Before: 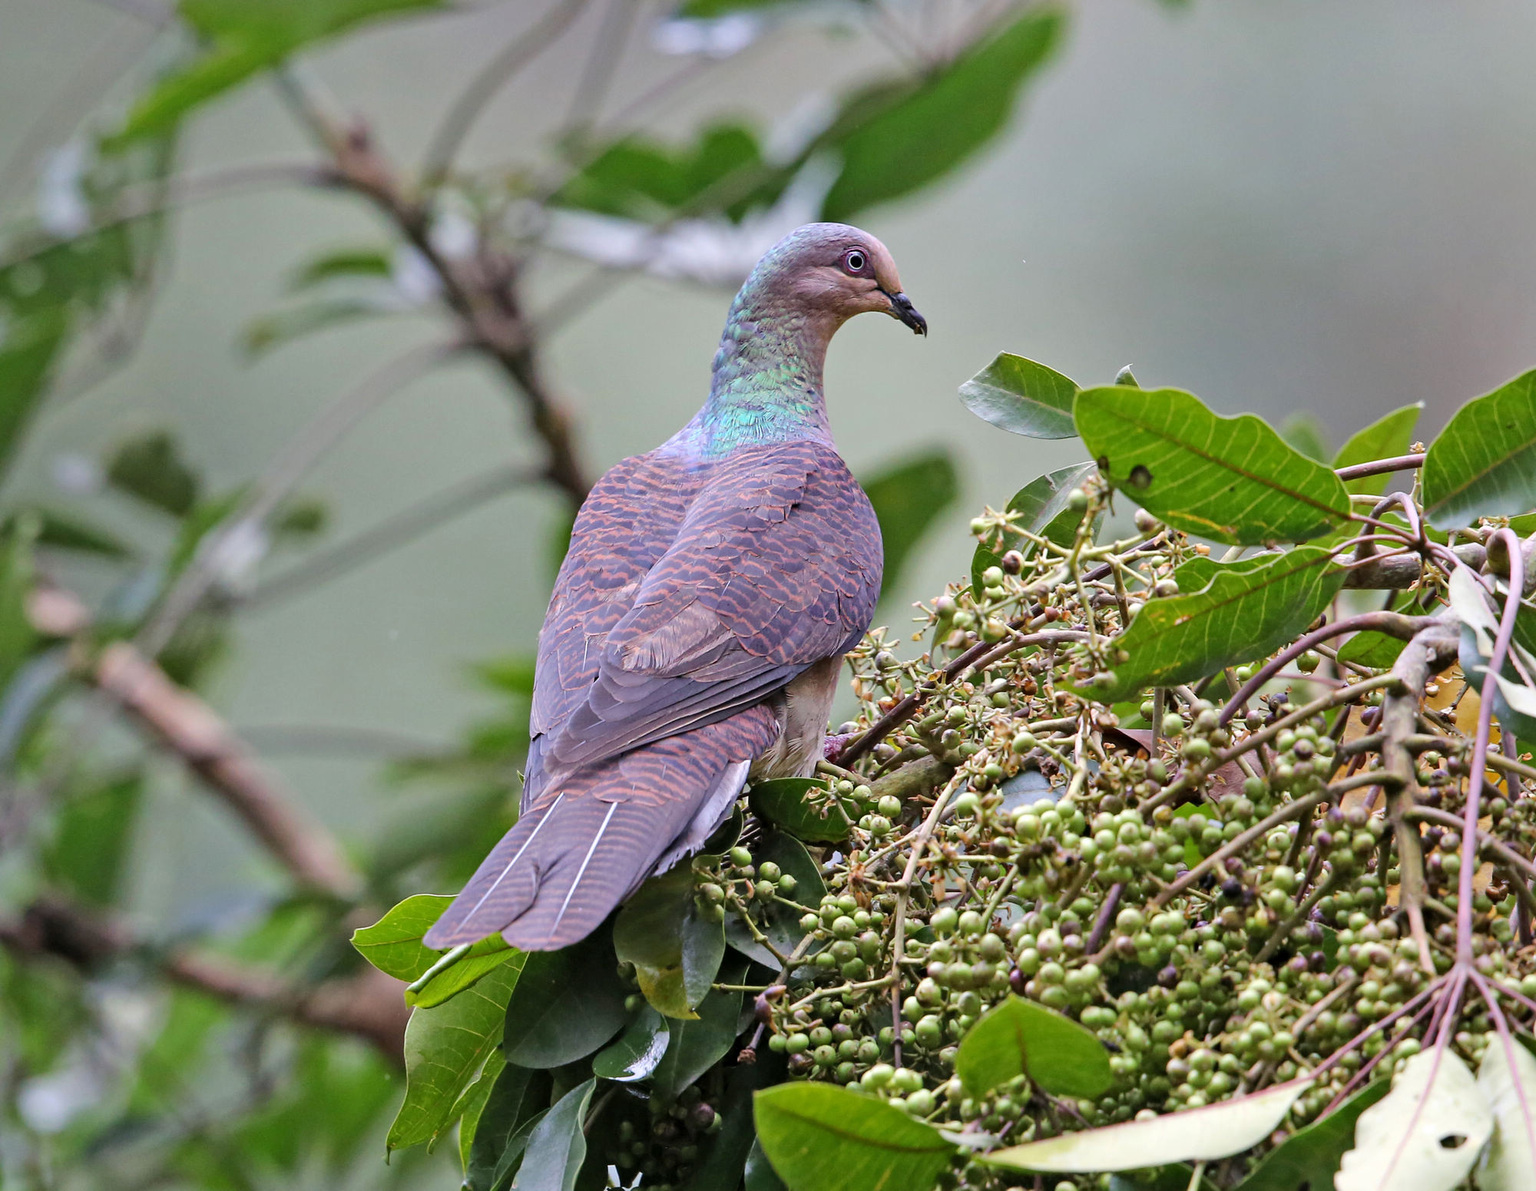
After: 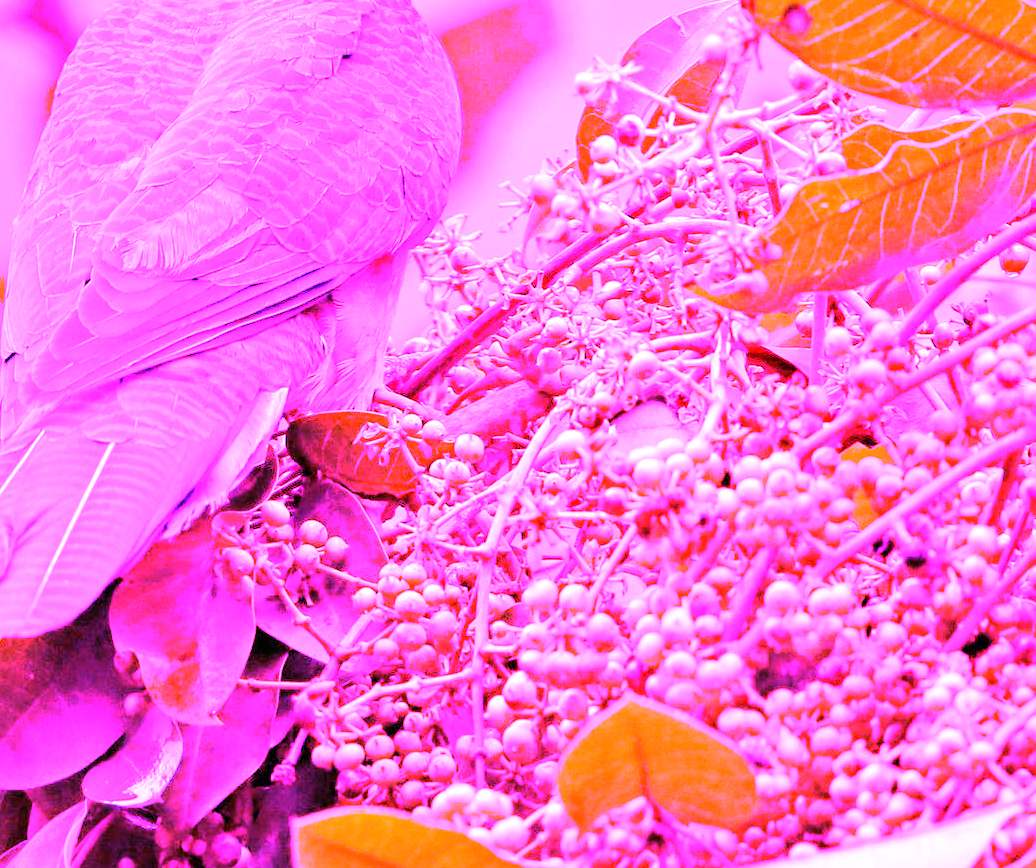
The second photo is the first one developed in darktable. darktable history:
crop: left 34.479%, top 38.822%, right 13.718%, bottom 5.172%
rotate and perspective: crop left 0, crop top 0
white balance: red 8, blue 8
